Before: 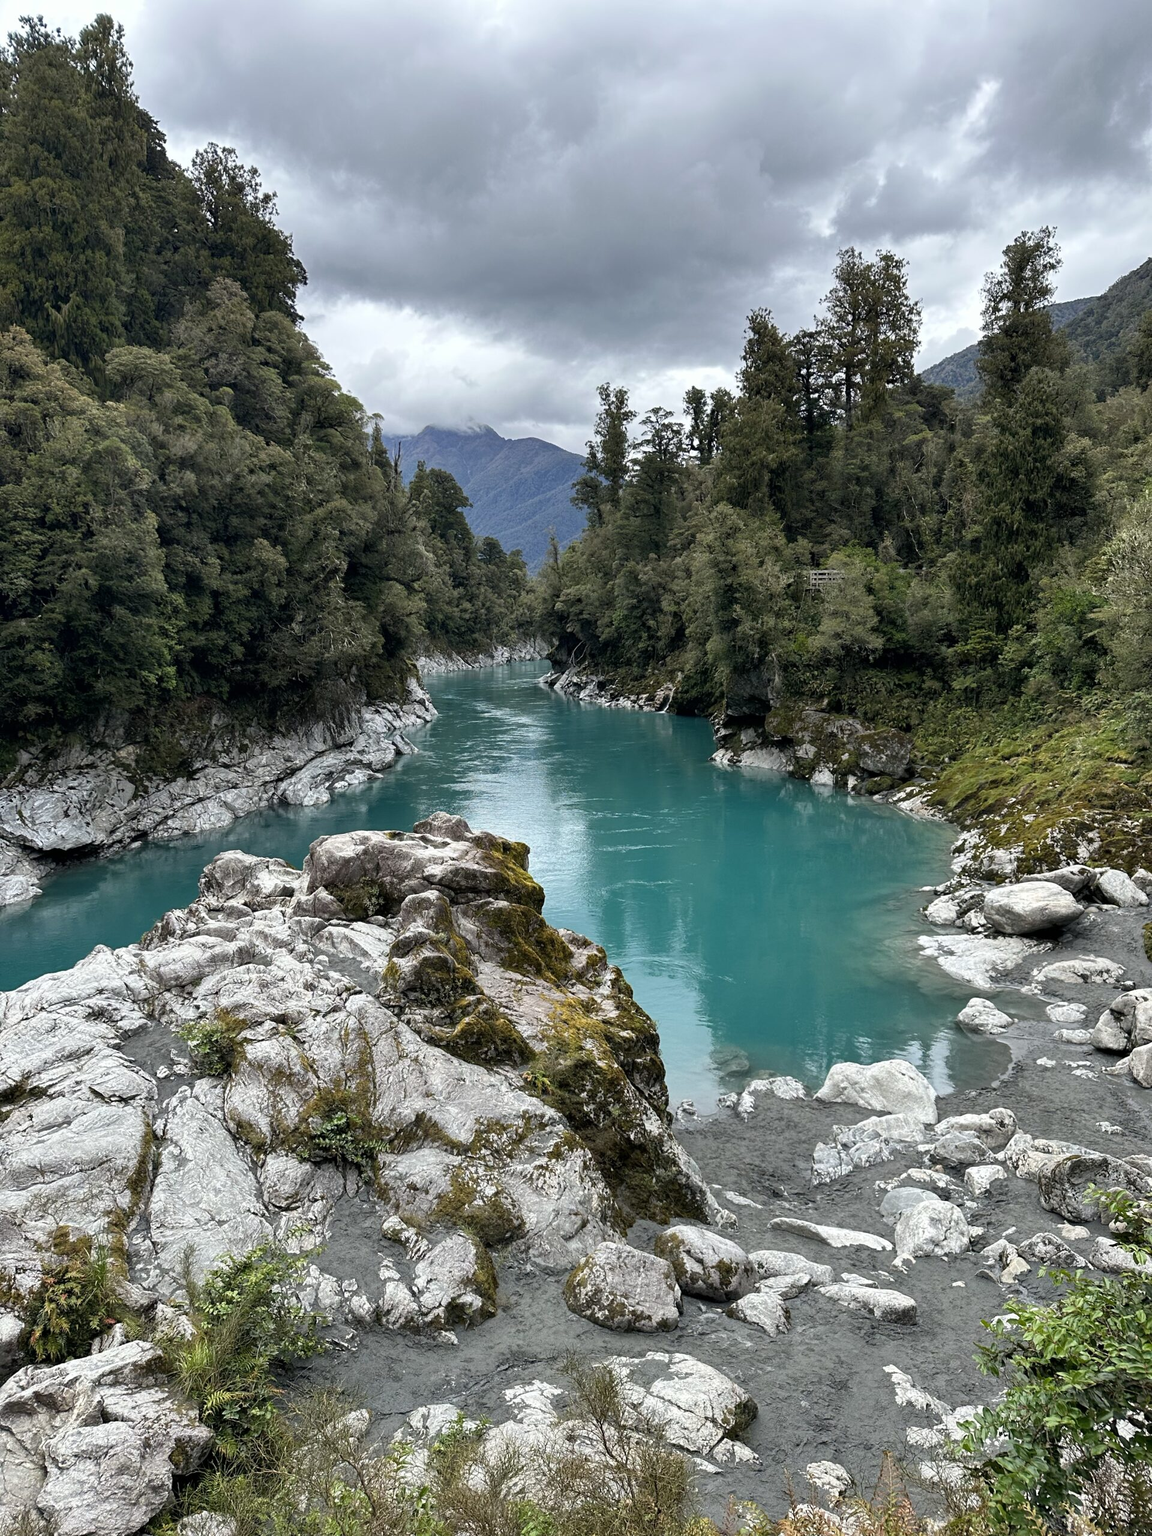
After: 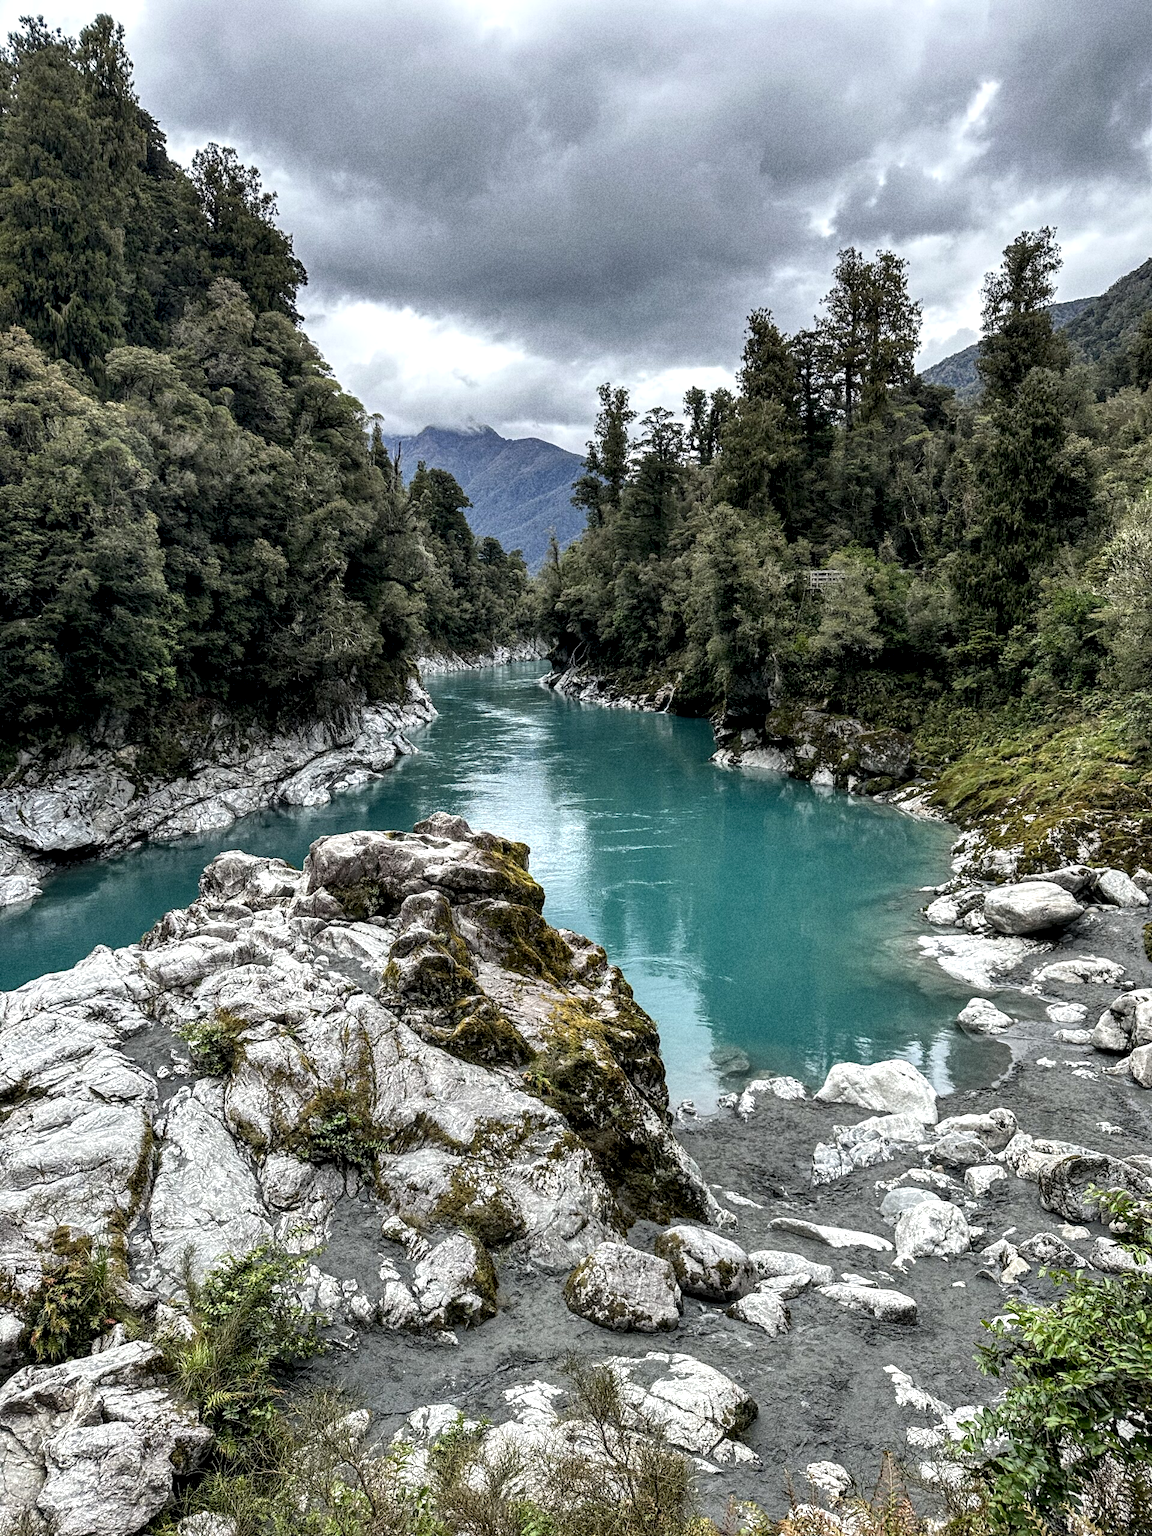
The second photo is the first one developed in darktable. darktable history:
local contrast: detail 160%
grain: coarseness 9.61 ISO, strength 35.62%
